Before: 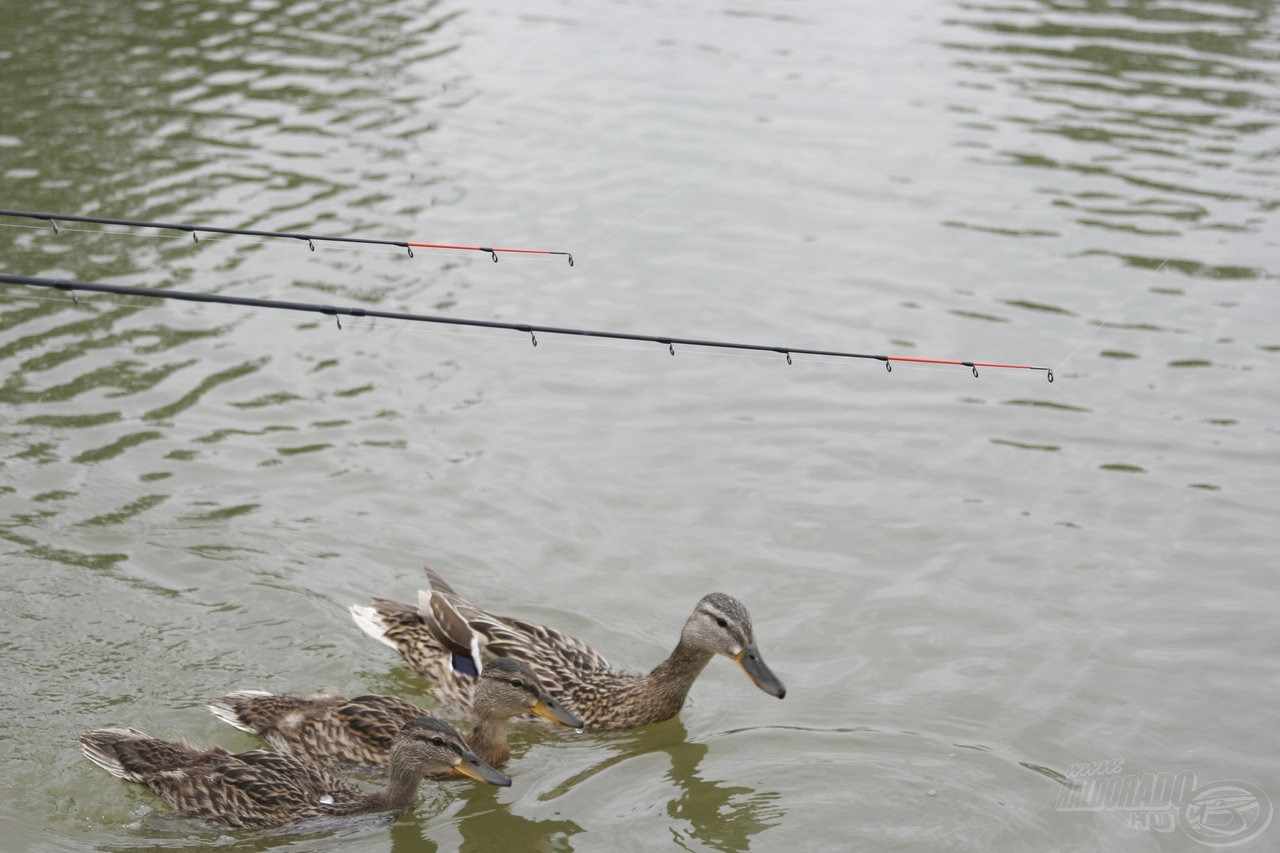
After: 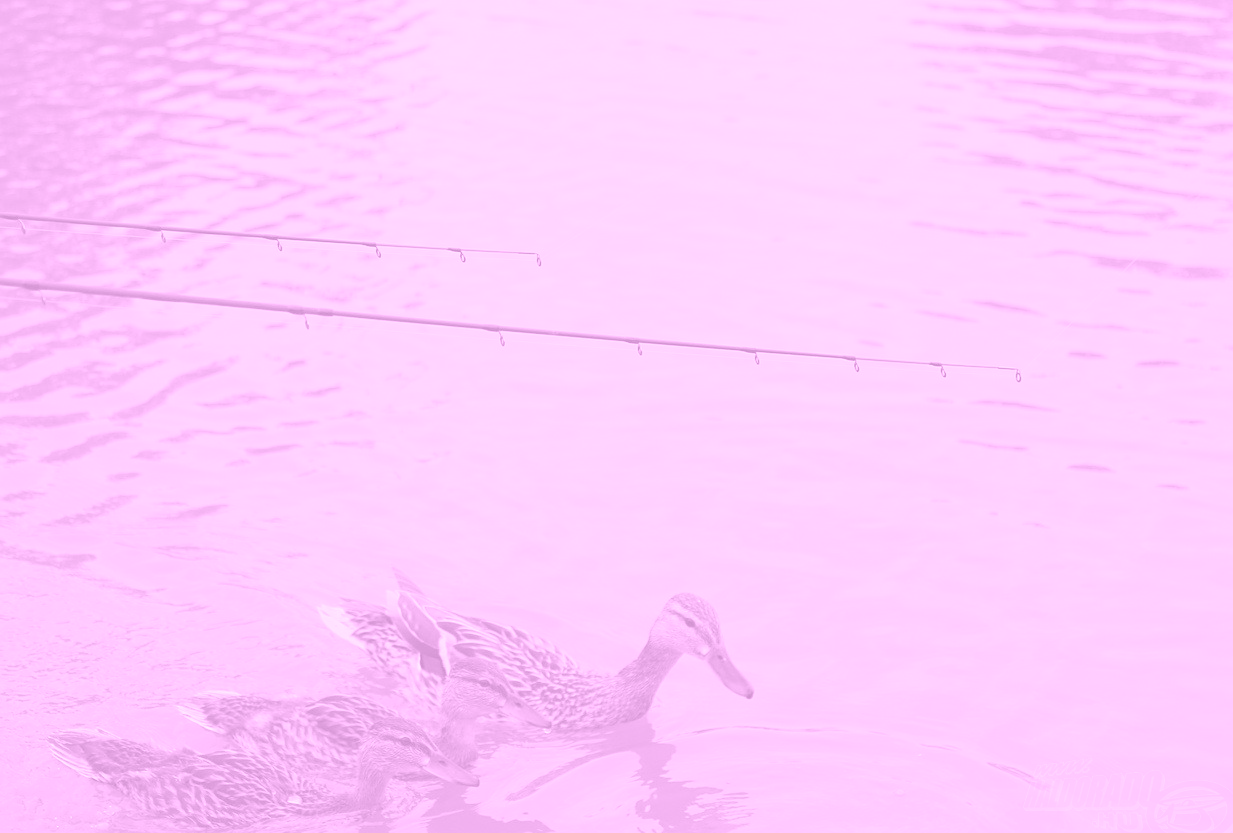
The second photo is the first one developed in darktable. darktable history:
color balance rgb: perceptual saturation grading › global saturation 20%, perceptual saturation grading › highlights -25%, perceptual saturation grading › shadows 25%
crop and rotate: left 2.536%, right 1.107%, bottom 2.246%
sharpen: radius 1.559, amount 0.373, threshold 1.271
colorize: hue 331.2°, saturation 75%, source mix 30.28%, lightness 70.52%, version 1
